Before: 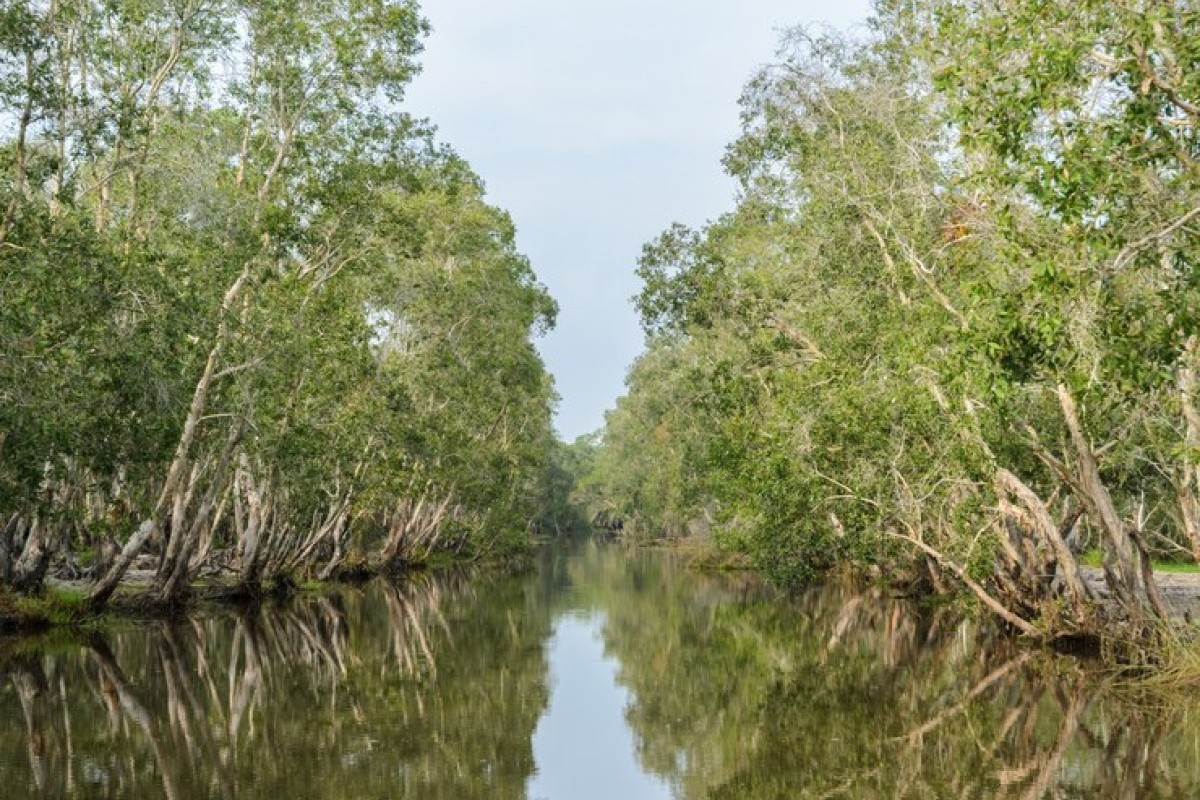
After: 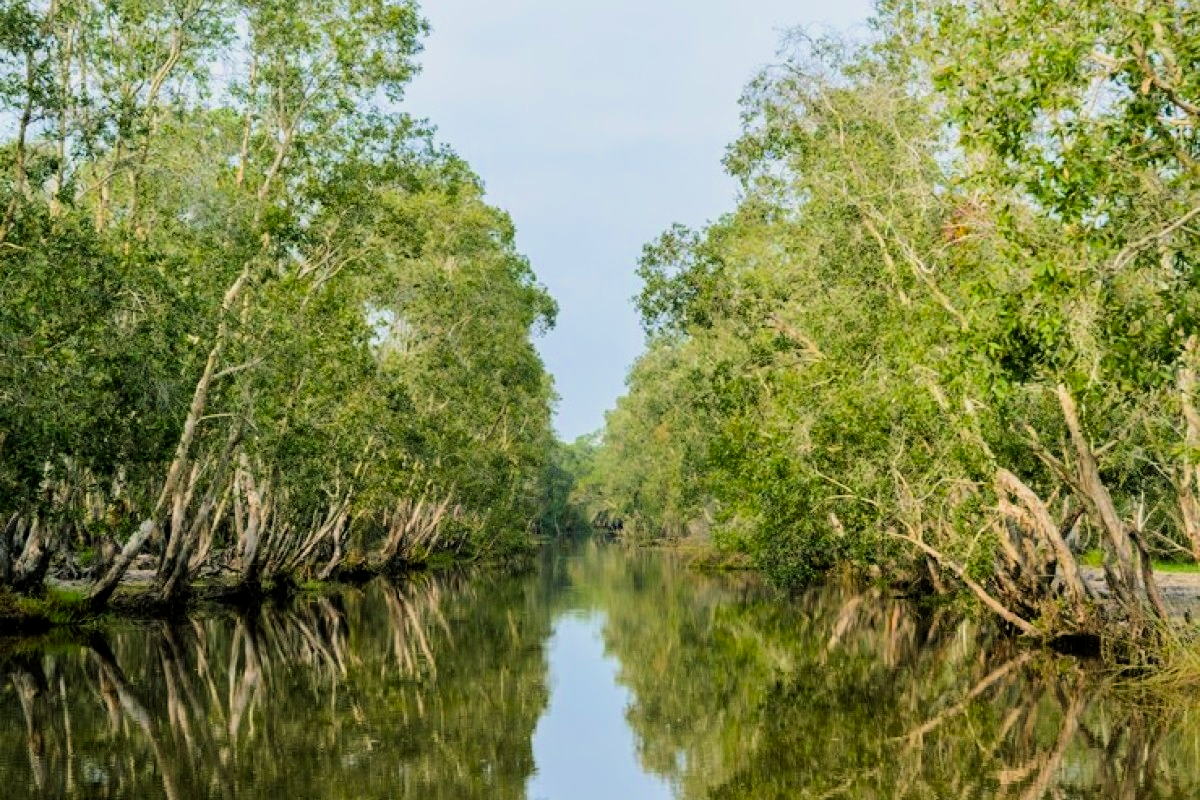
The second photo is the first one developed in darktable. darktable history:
color balance rgb: shadows lift › chroma 2.058%, shadows lift › hue 183.46°, global offset › hue 170.75°, perceptual saturation grading › global saturation 19.912%, global vibrance 20%
velvia: on, module defaults
filmic rgb: middle gray luminance 13.01%, black relative exposure -10.21 EV, white relative exposure 3.47 EV, threshold 3.05 EV, target black luminance 0%, hardness 5.69, latitude 44.75%, contrast 1.231, highlights saturation mix 5.68%, shadows ↔ highlights balance 26.9%, iterations of high-quality reconstruction 10, enable highlight reconstruction true
